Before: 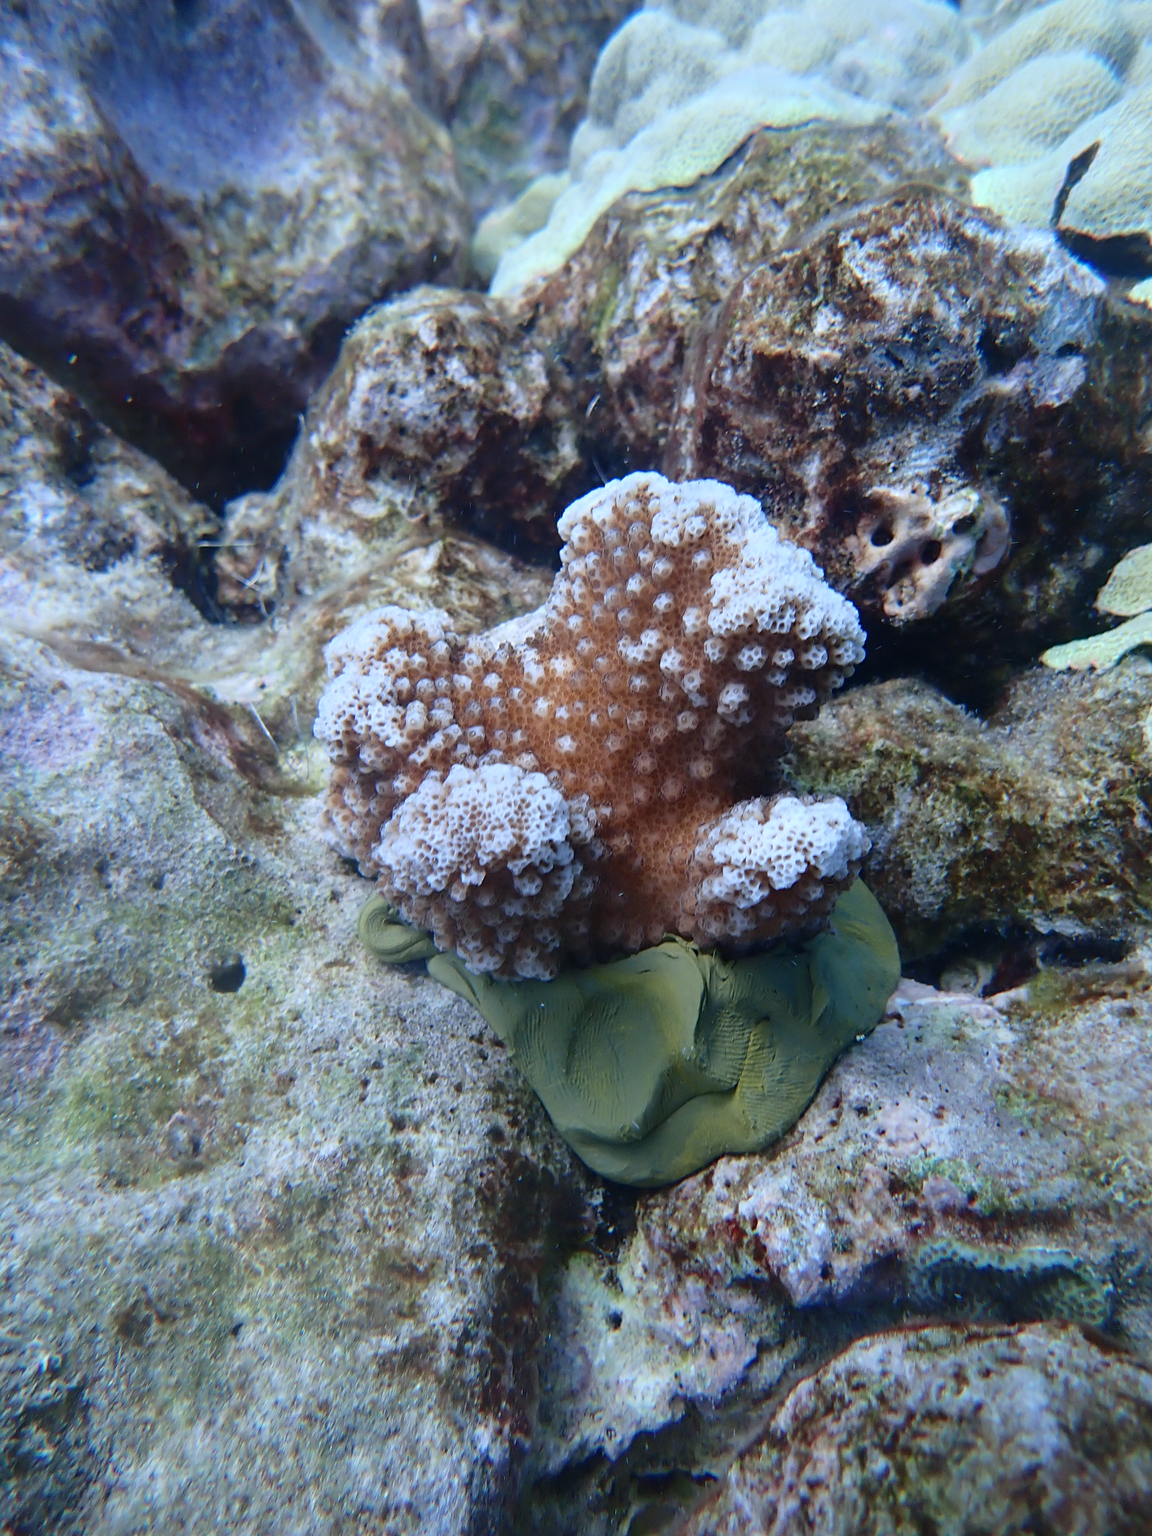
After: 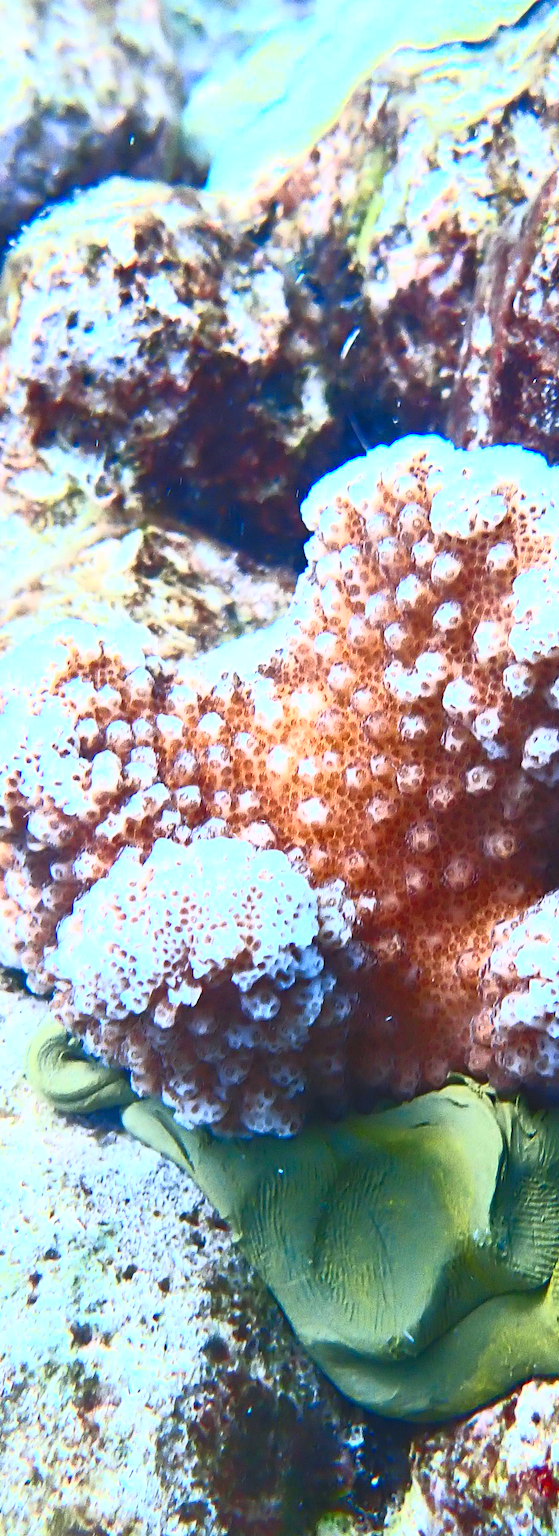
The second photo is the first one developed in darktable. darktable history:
crop and rotate: left 29.476%, top 10.214%, right 35.32%, bottom 17.333%
exposure: compensate highlight preservation false
contrast brightness saturation: contrast 1, brightness 1, saturation 1
